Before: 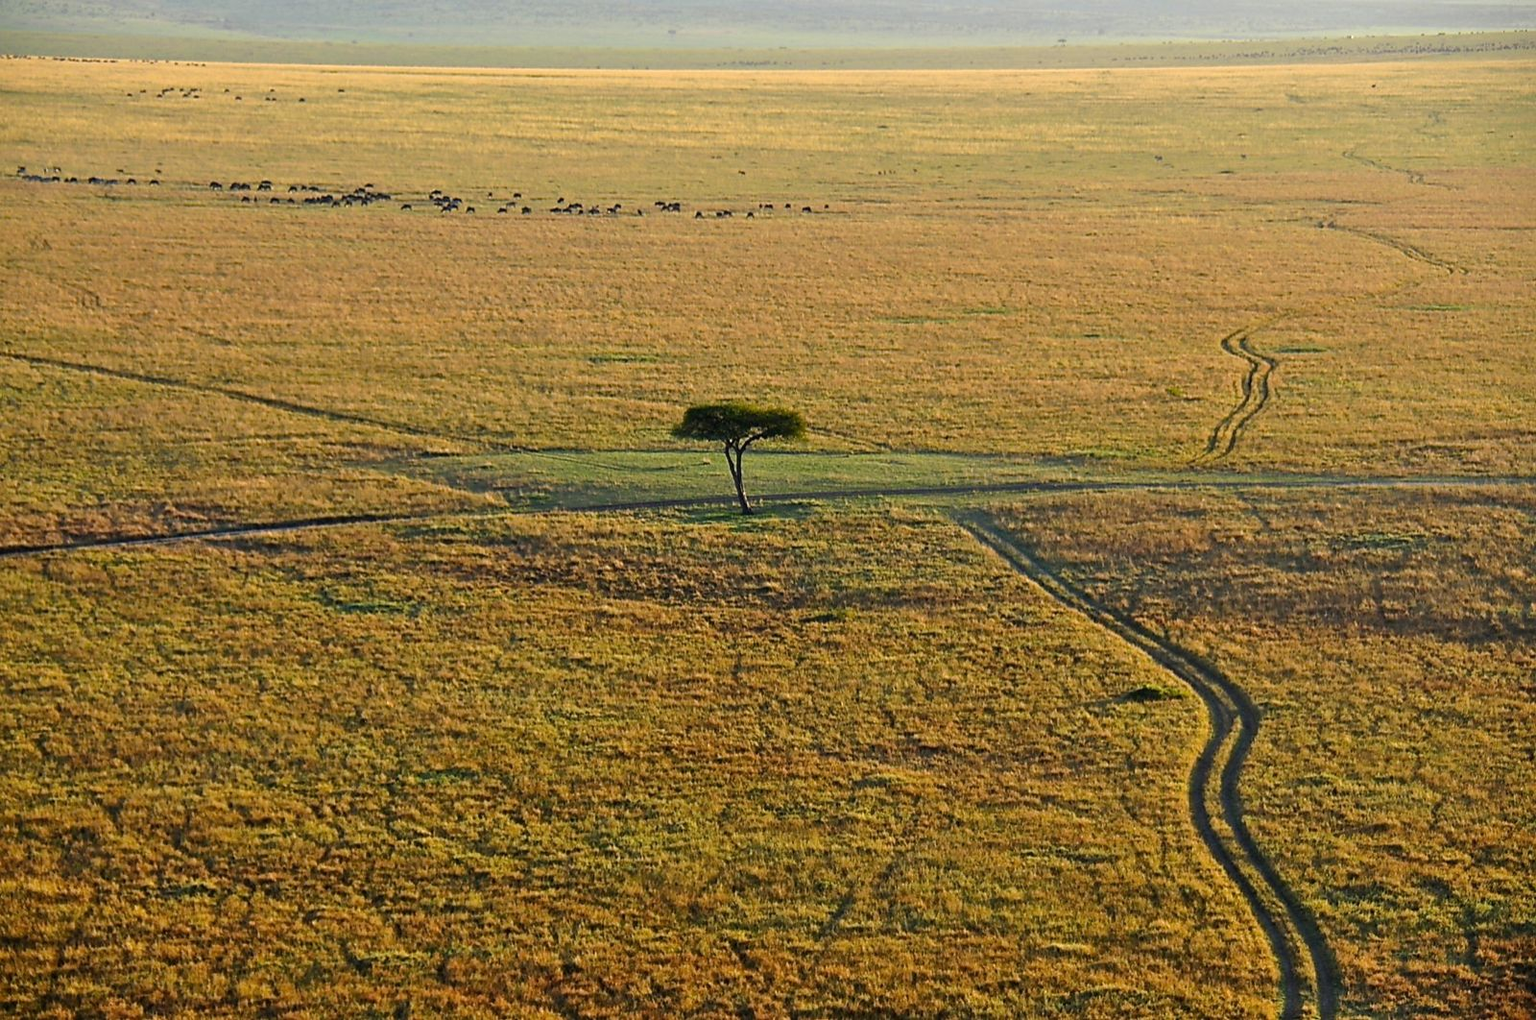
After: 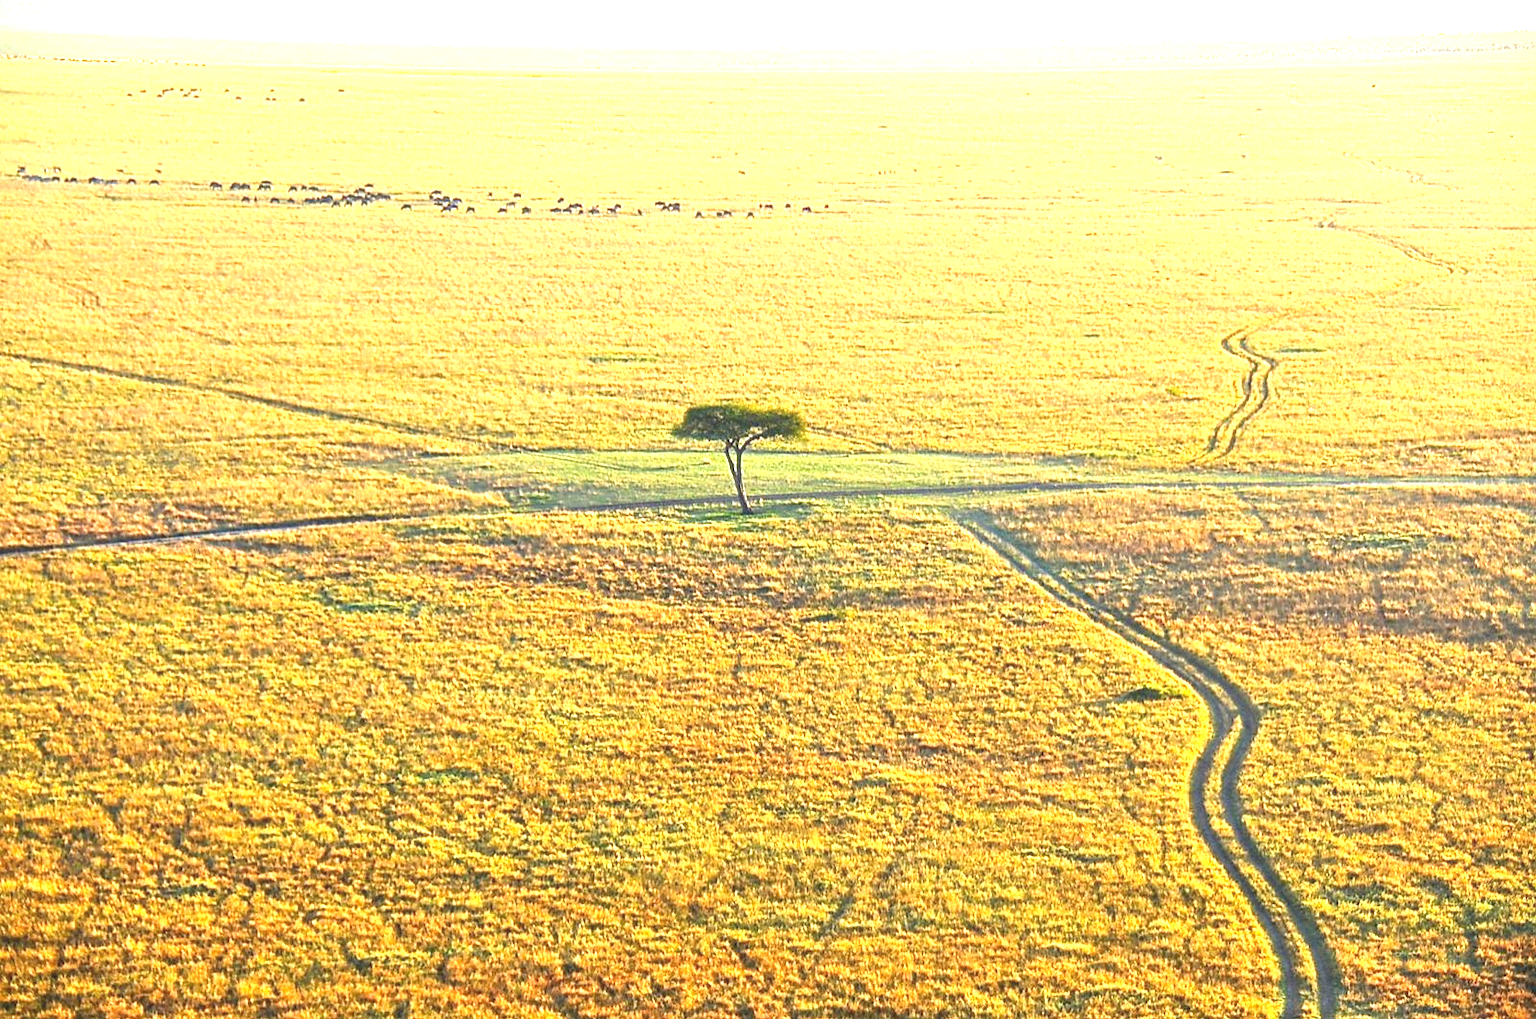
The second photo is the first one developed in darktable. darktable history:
exposure: black level correction 0, exposure 1.9 EV, compensate highlight preservation false
local contrast: highlights 48%, shadows 0%, detail 100%
